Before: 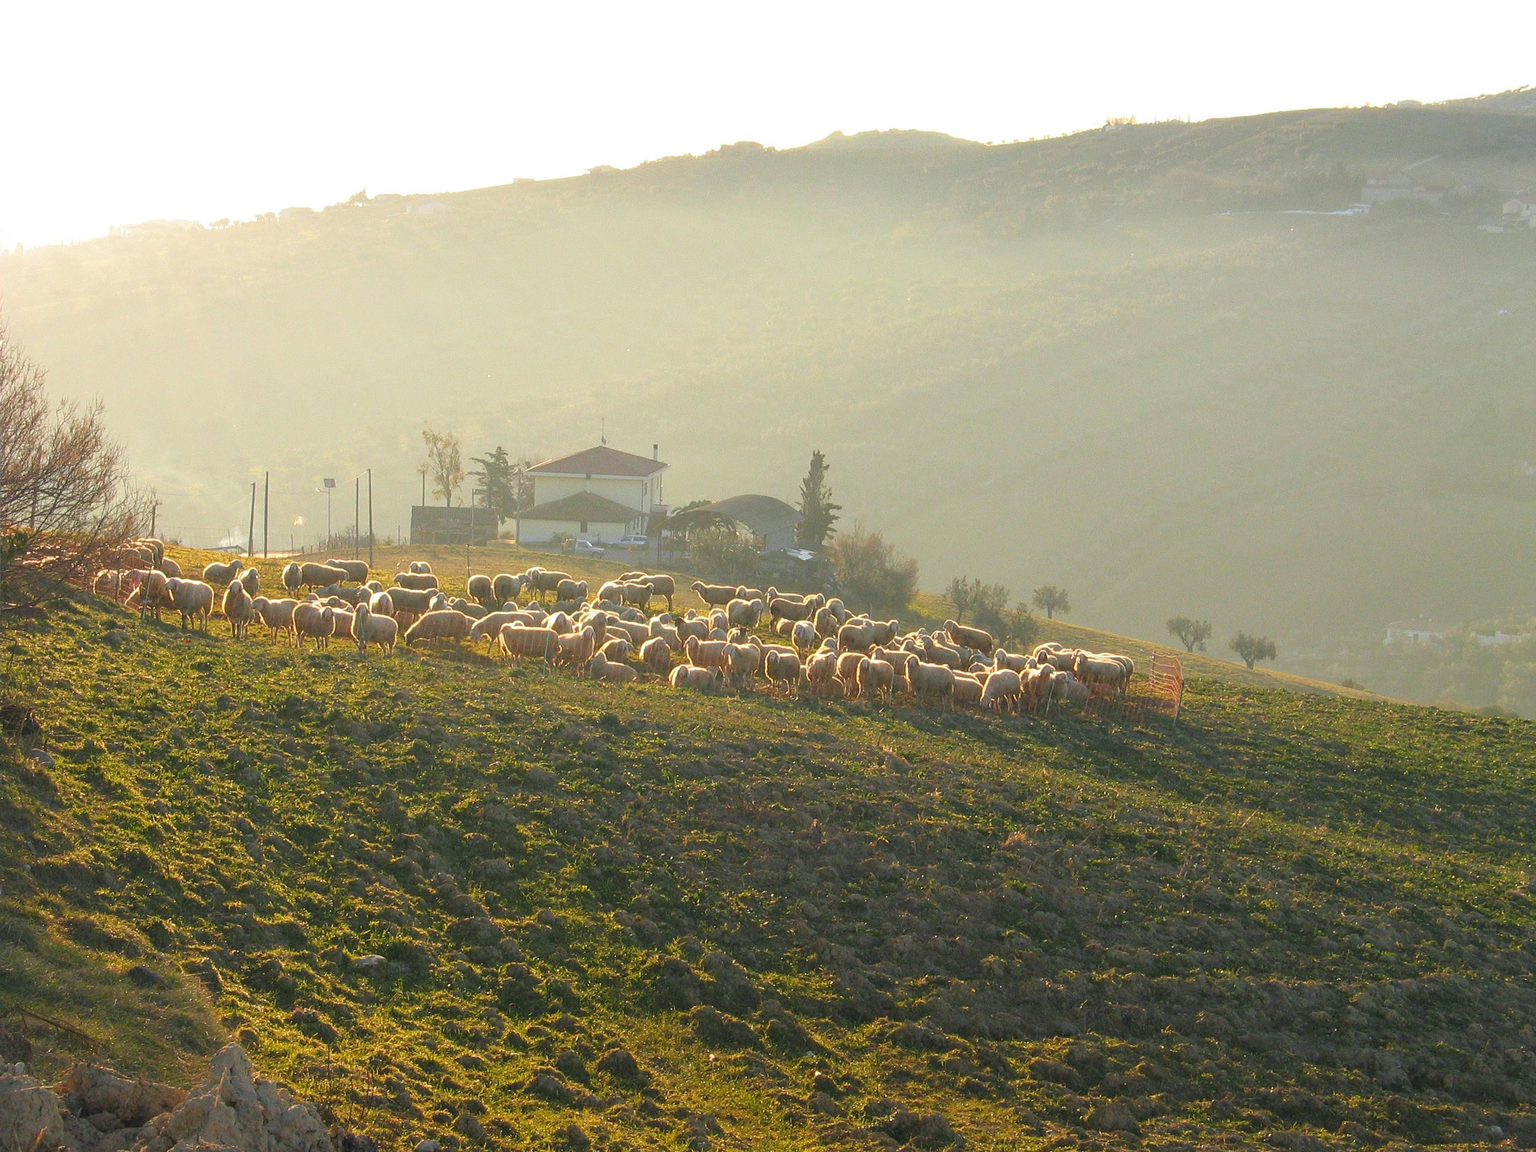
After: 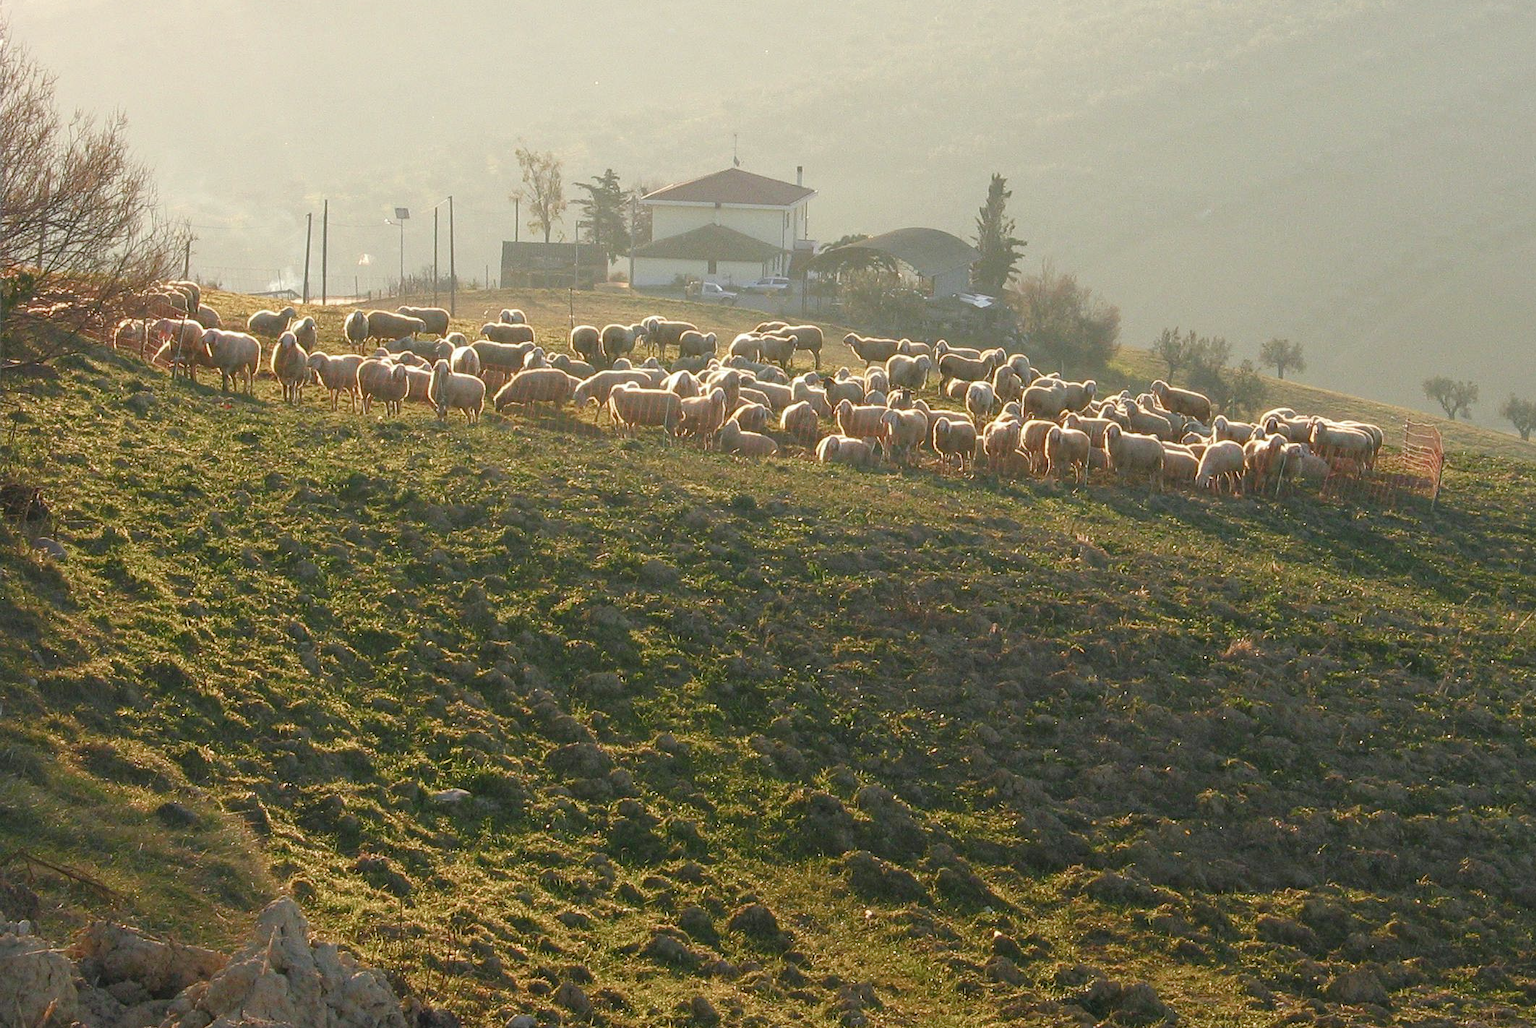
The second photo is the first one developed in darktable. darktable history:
crop: top 26.754%, right 18.006%
color balance rgb: linear chroma grading › global chroma 1.031%, linear chroma grading › mid-tones -0.781%, perceptual saturation grading › global saturation -10.973%, perceptual saturation grading › highlights -27.436%, perceptual saturation grading › shadows 21.337%
